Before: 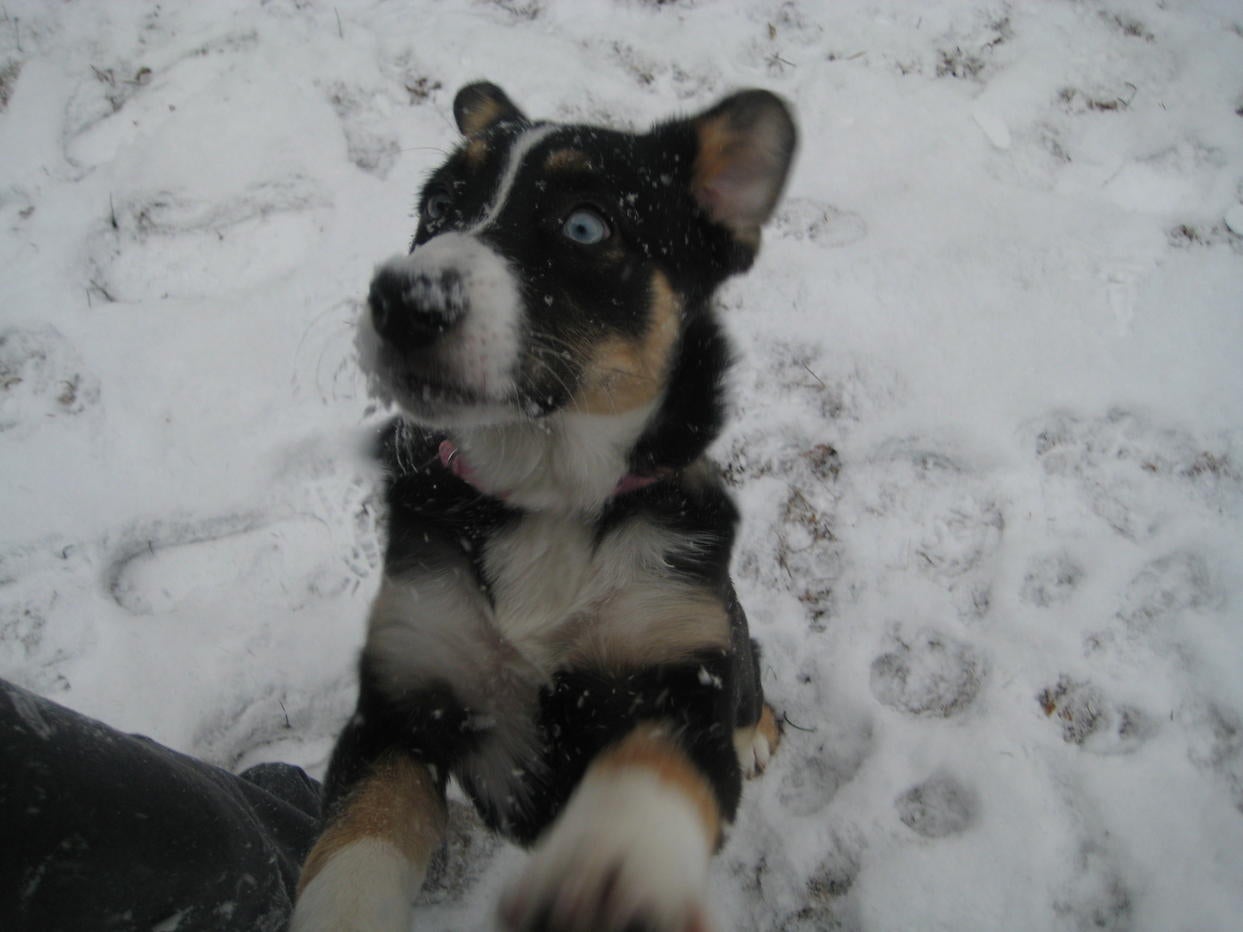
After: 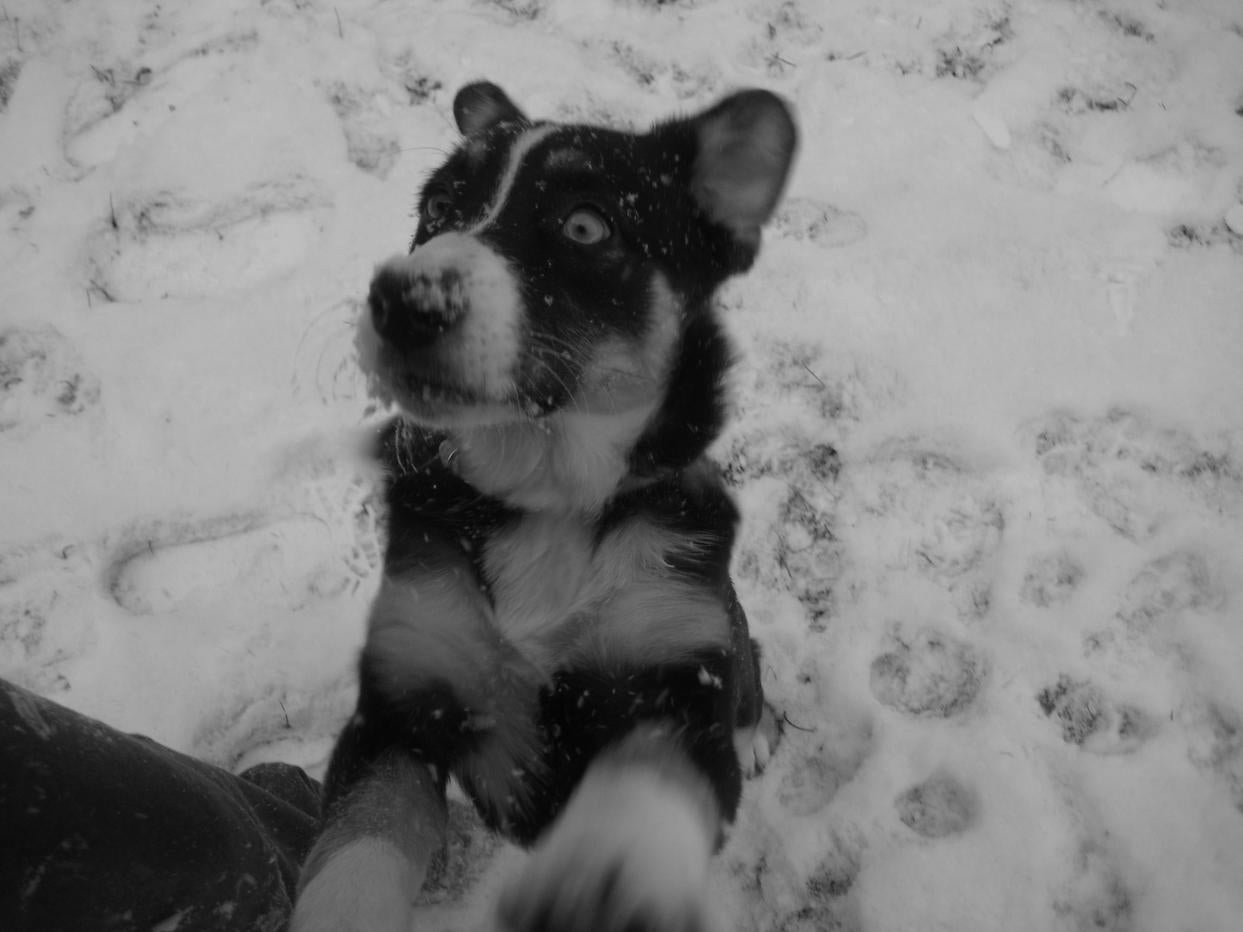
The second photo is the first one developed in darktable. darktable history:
bloom: size 5%, threshold 95%, strength 15%
monochrome: a 32, b 64, size 2.3, highlights 1
